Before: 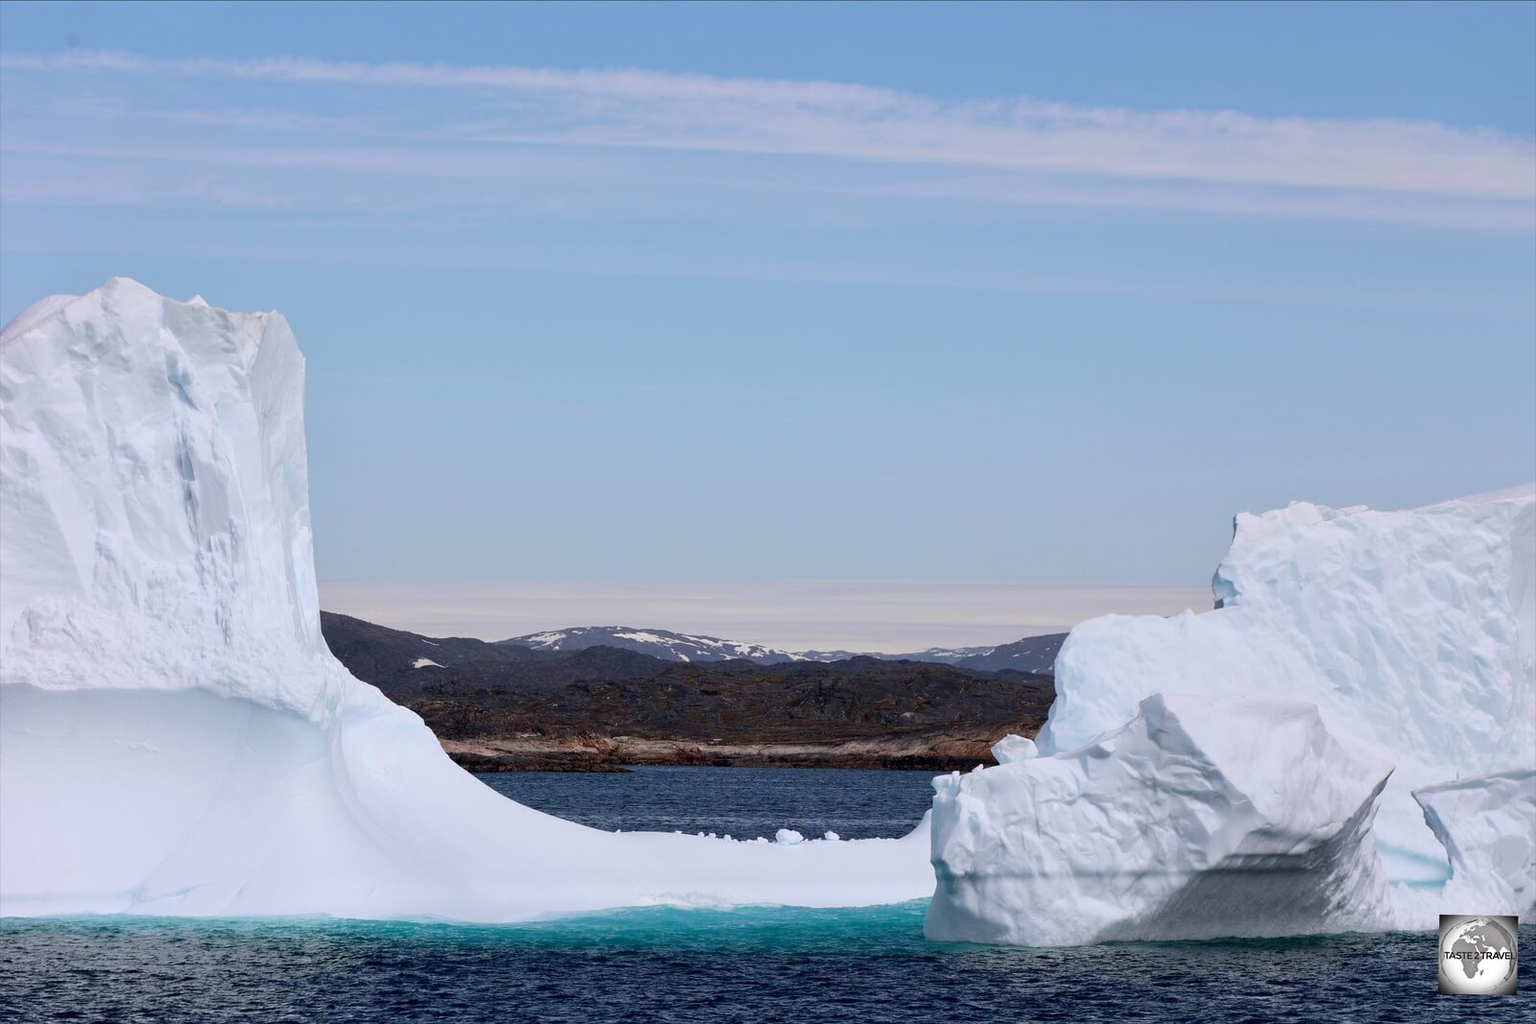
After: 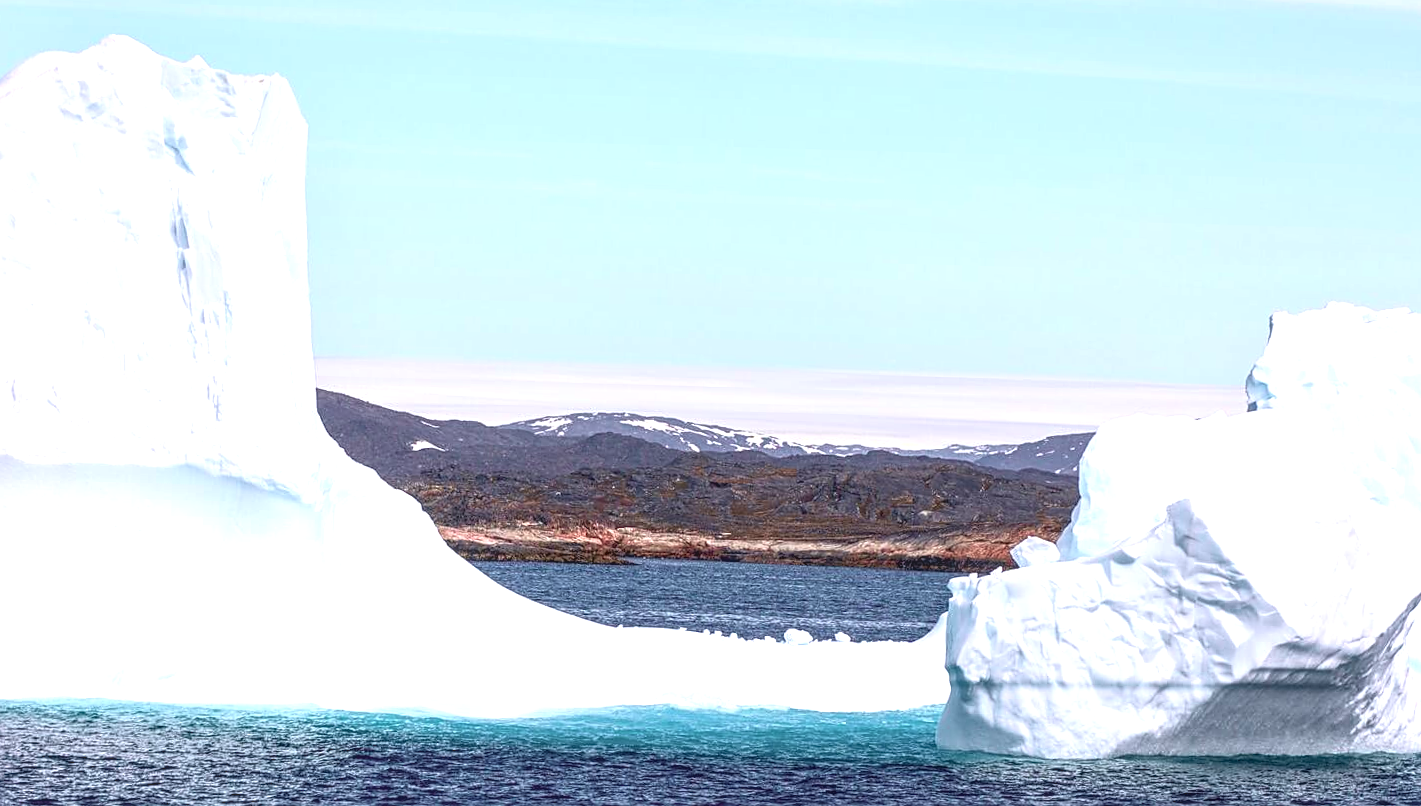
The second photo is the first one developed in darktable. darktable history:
sharpen: on, module defaults
rotate and perspective: rotation 1.57°, crop left 0.018, crop right 0.982, crop top 0.039, crop bottom 0.961
tone curve: curves: ch0 [(0, 0.024) (0.119, 0.146) (0.474, 0.464) (0.718, 0.721) (0.817, 0.839) (1, 0.998)]; ch1 [(0, 0) (0.377, 0.416) (0.439, 0.451) (0.477, 0.477) (0.501, 0.503) (0.538, 0.544) (0.58, 0.602) (0.664, 0.676) (0.783, 0.804) (1, 1)]; ch2 [(0, 0) (0.38, 0.405) (0.463, 0.456) (0.498, 0.497) (0.524, 0.535) (0.578, 0.576) (0.648, 0.665) (1, 1)], color space Lab, independent channels, preserve colors none
contrast brightness saturation: saturation 0.18
exposure: black level correction 0, exposure 1.1 EV, compensate highlight preservation false
crop: top 20.916%, right 9.437%, bottom 0.316%
local contrast: highlights 0%, shadows 0%, detail 133%
